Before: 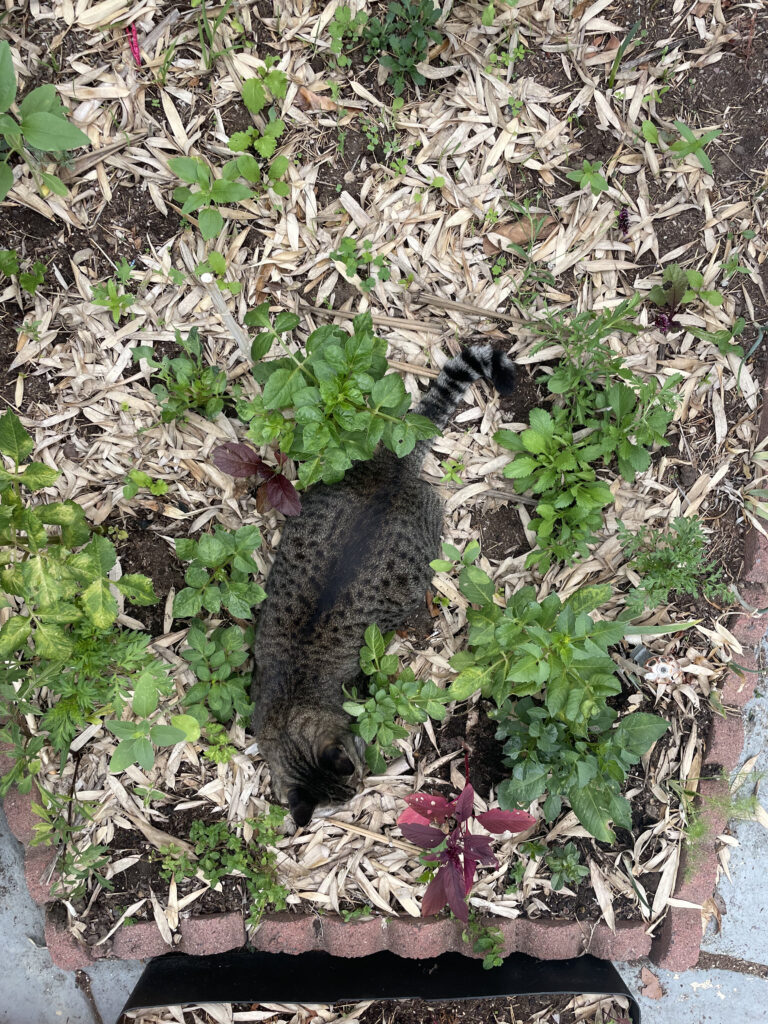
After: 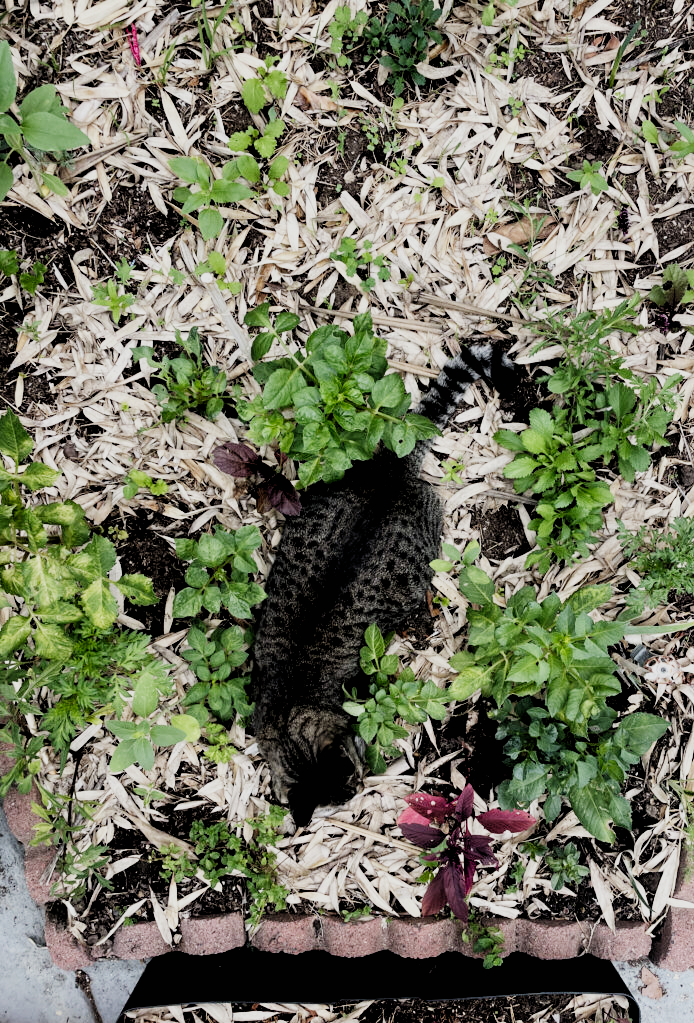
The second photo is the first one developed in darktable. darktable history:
rgb levels: levels [[0.029, 0.461, 0.922], [0, 0.5, 1], [0, 0.5, 1]]
sigmoid: contrast 1.7, skew -0.2, preserve hue 0%, red attenuation 0.1, red rotation 0.035, green attenuation 0.1, green rotation -0.017, blue attenuation 0.15, blue rotation -0.052, base primaries Rec2020
crop: right 9.509%, bottom 0.031%
